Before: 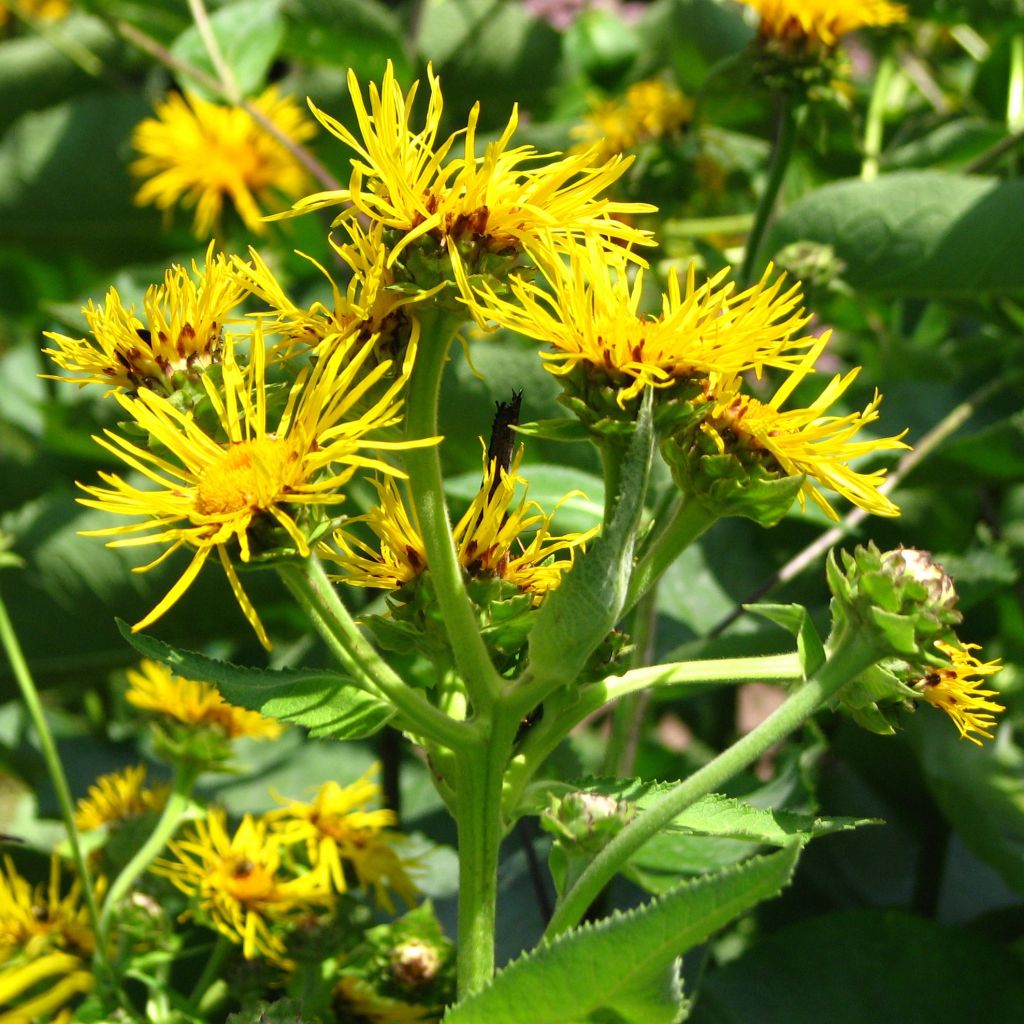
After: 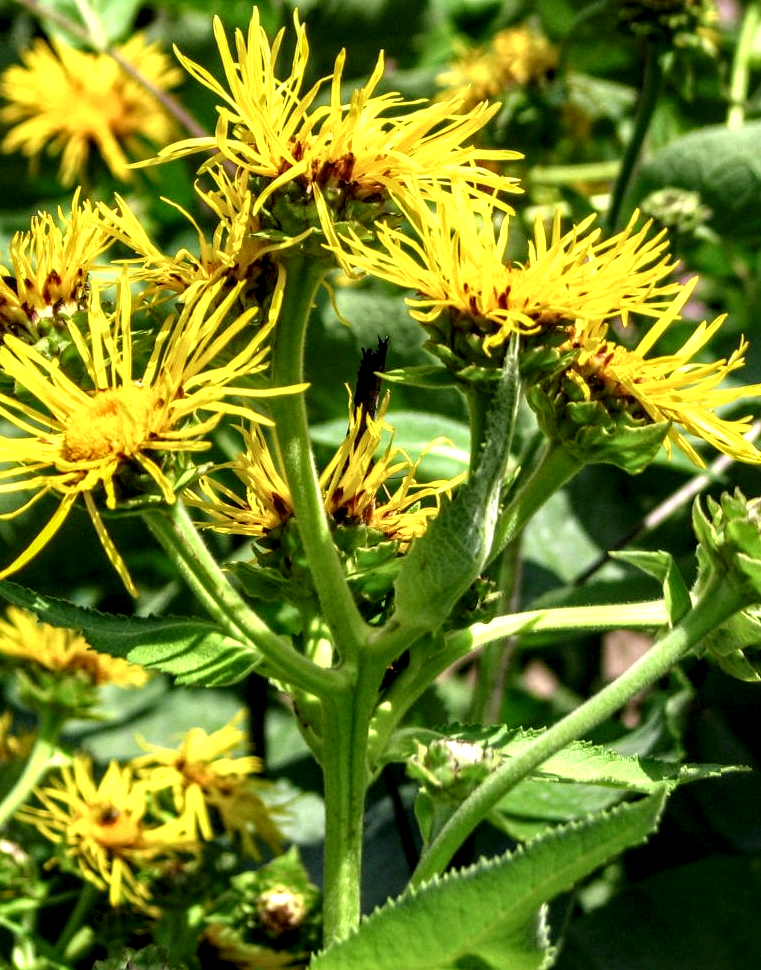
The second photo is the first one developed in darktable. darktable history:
crop and rotate: left 13.108%, top 5.242%, right 12.541%
local contrast: highlights 18%, detail 186%
